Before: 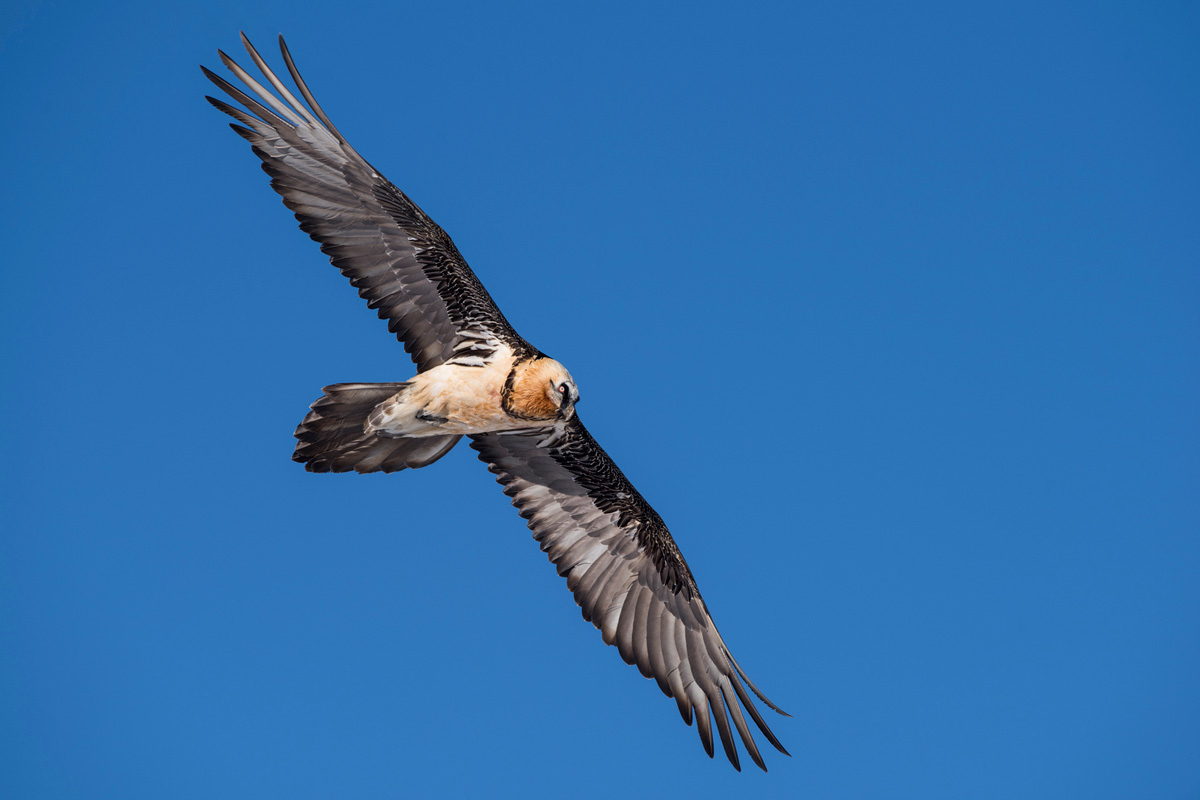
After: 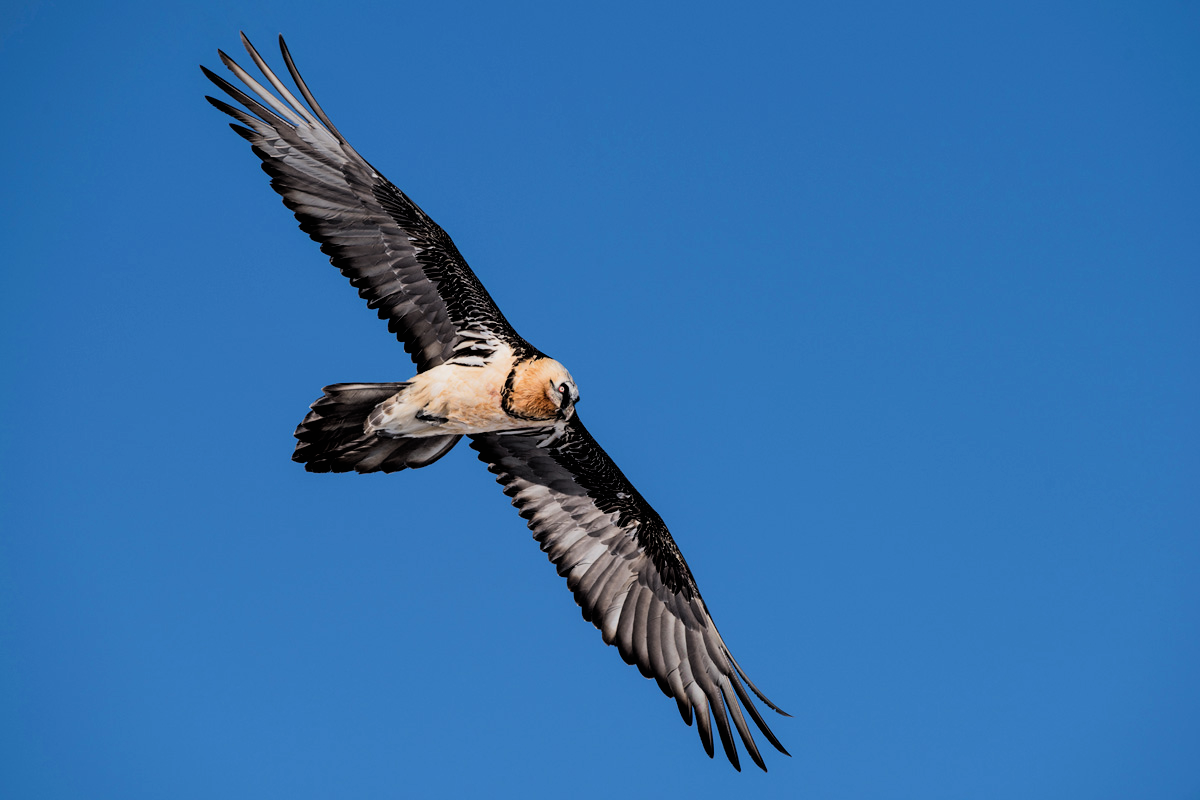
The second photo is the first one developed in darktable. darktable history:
filmic rgb: black relative exposure -4 EV, white relative exposure 3 EV, hardness 3.02, contrast 1.4
shadows and highlights: on, module defaults
